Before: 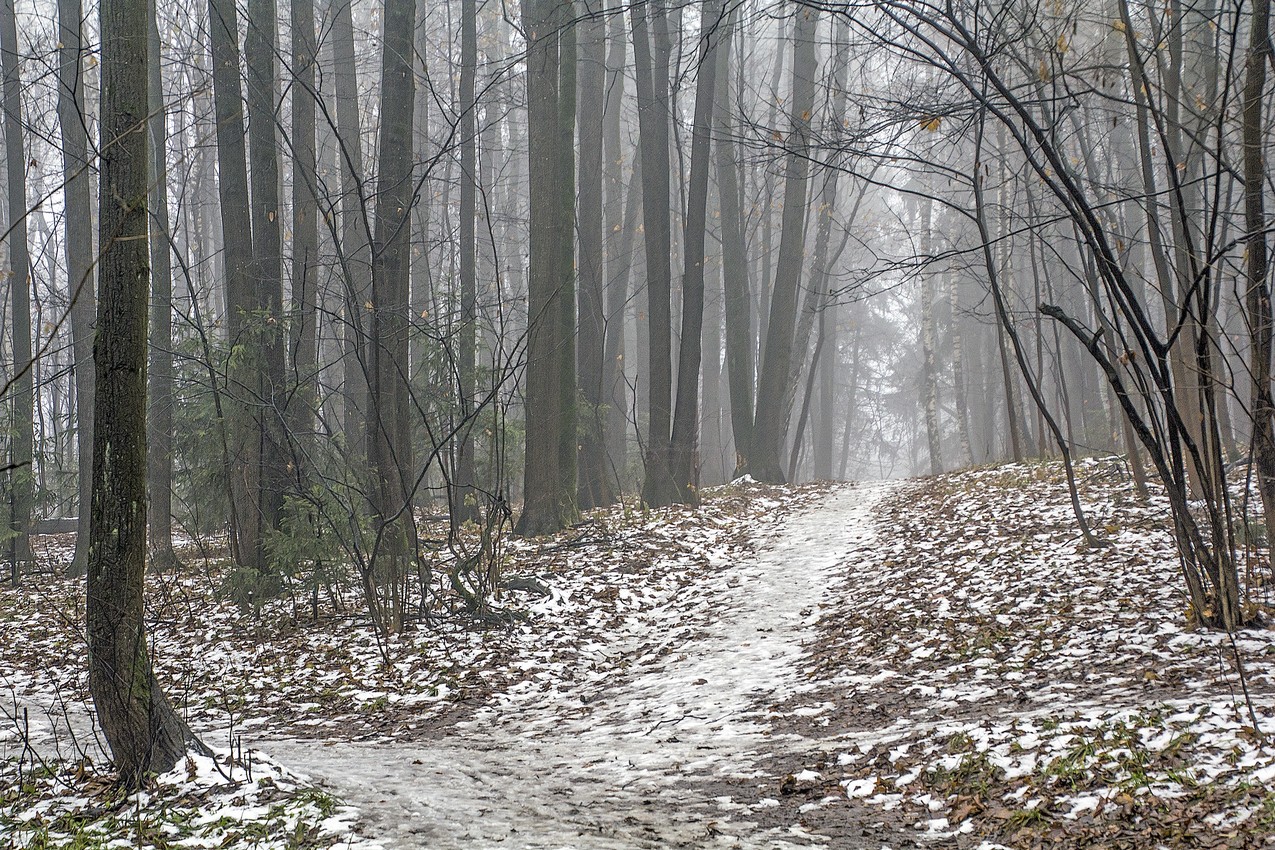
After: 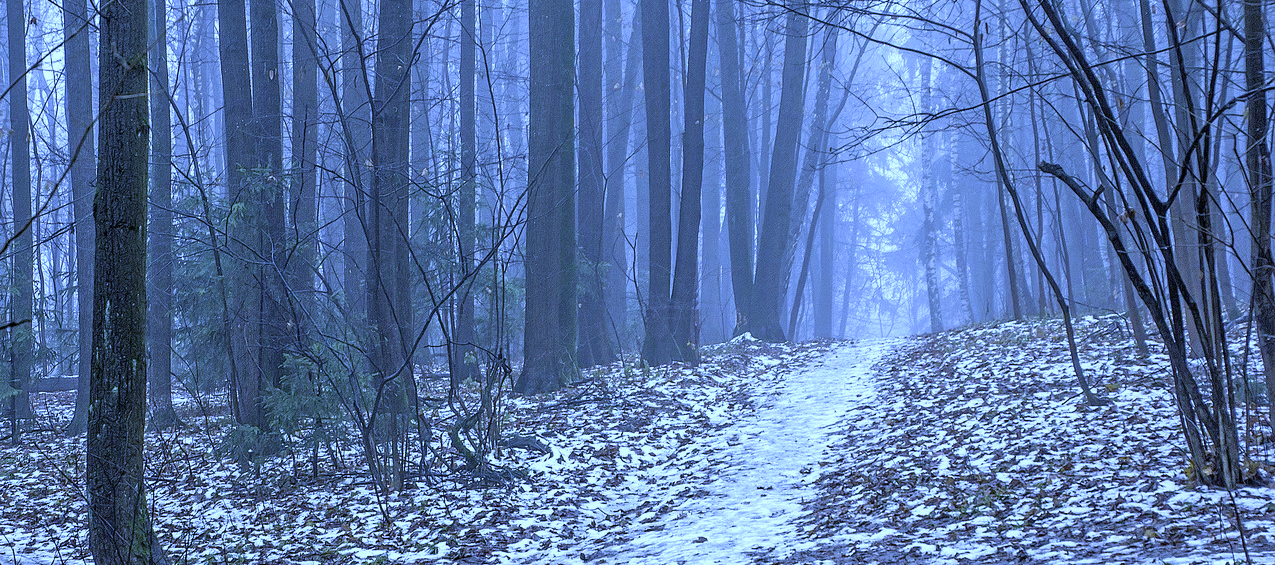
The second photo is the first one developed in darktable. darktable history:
velvia: on, module defaults
white balance: red 0.766, blue 1.537
crop: top 16.727%, bottom 16.727%
